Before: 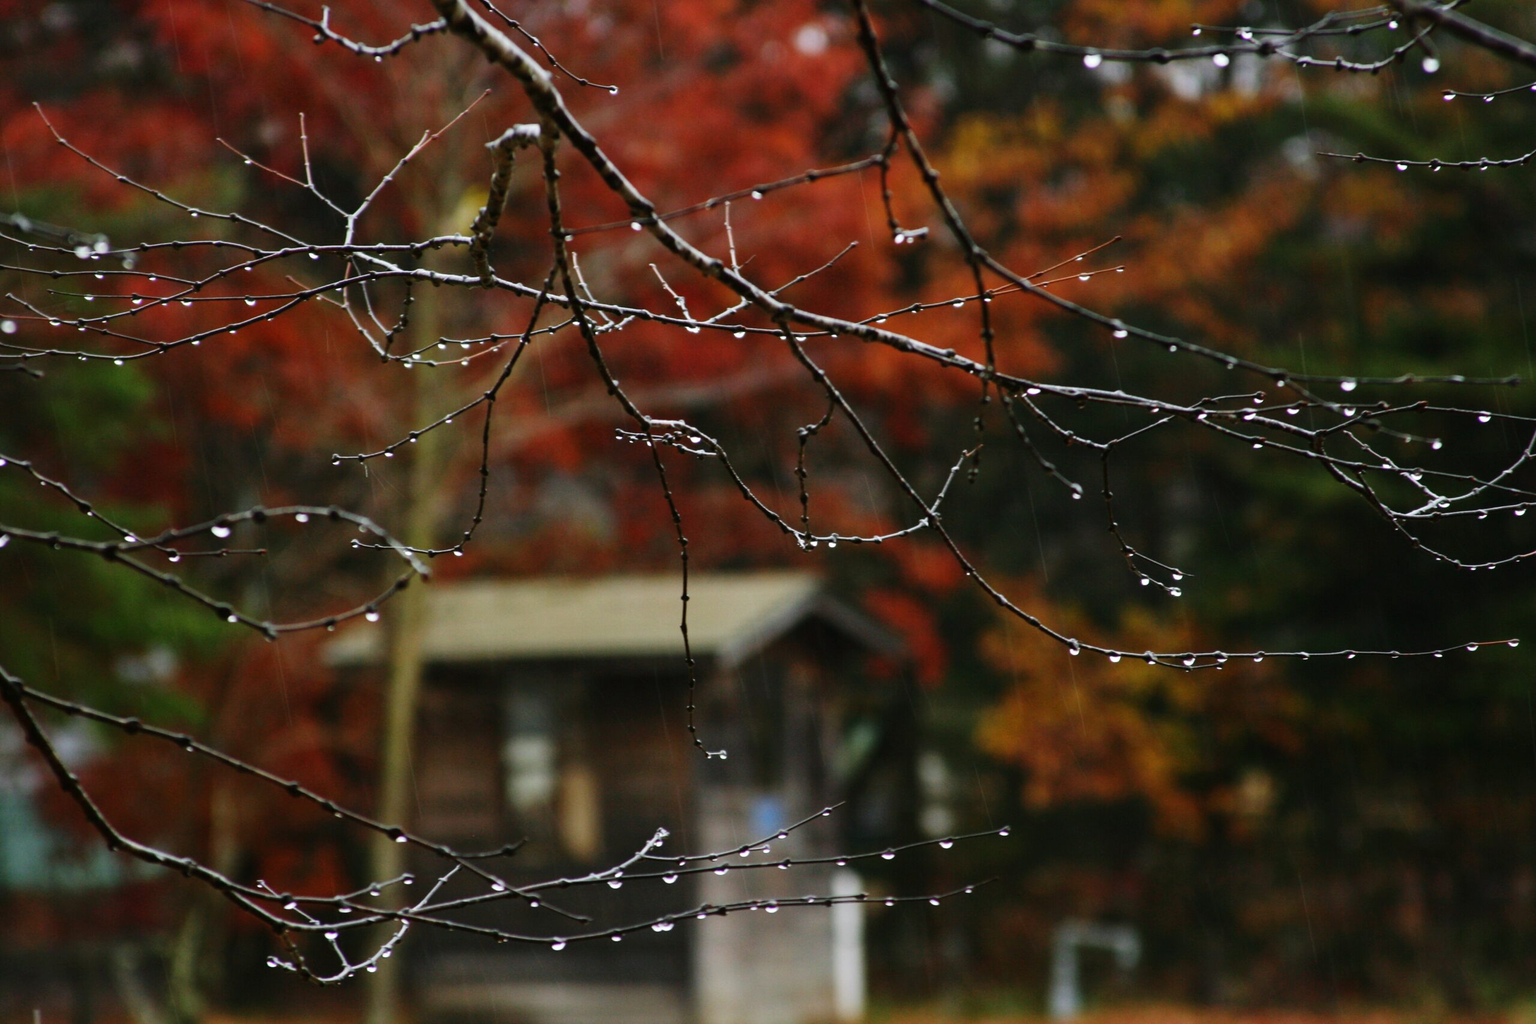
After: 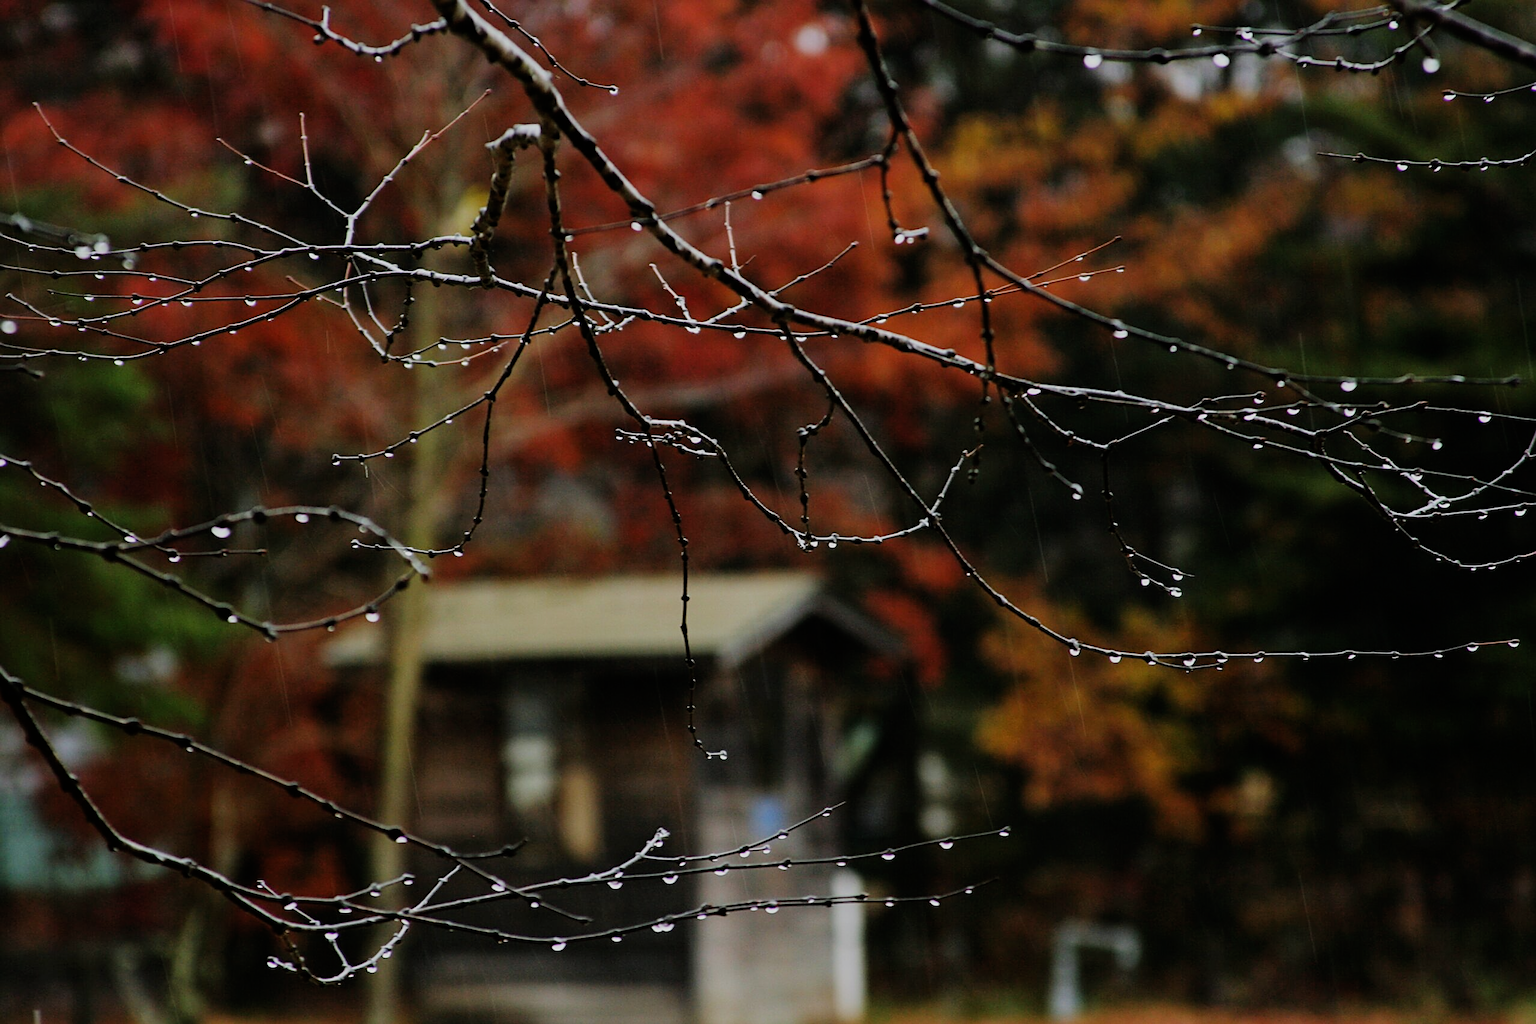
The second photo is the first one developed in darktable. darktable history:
filmic rgb: black relative exposure -7.65 EV, white relative exposure 4.56 EV, hardness 3.61
sharpen: amount 0.563
